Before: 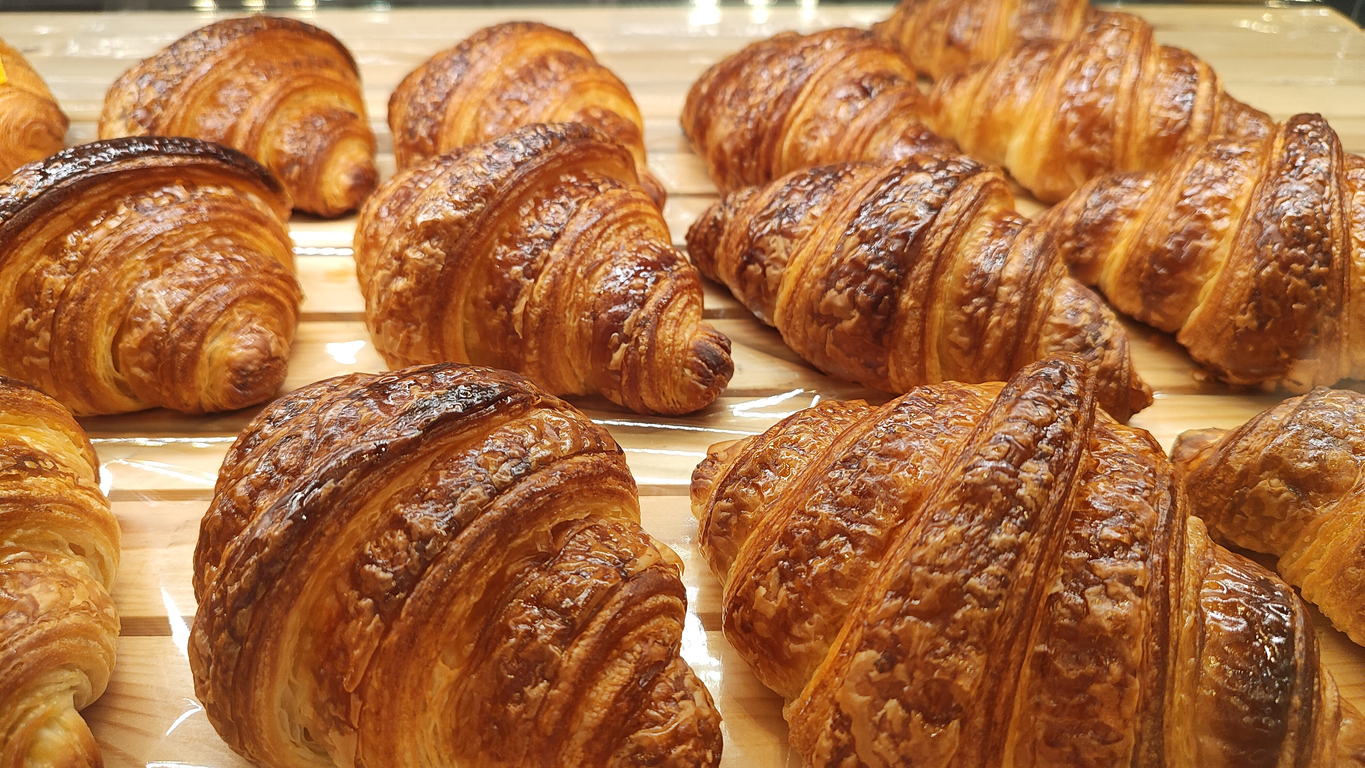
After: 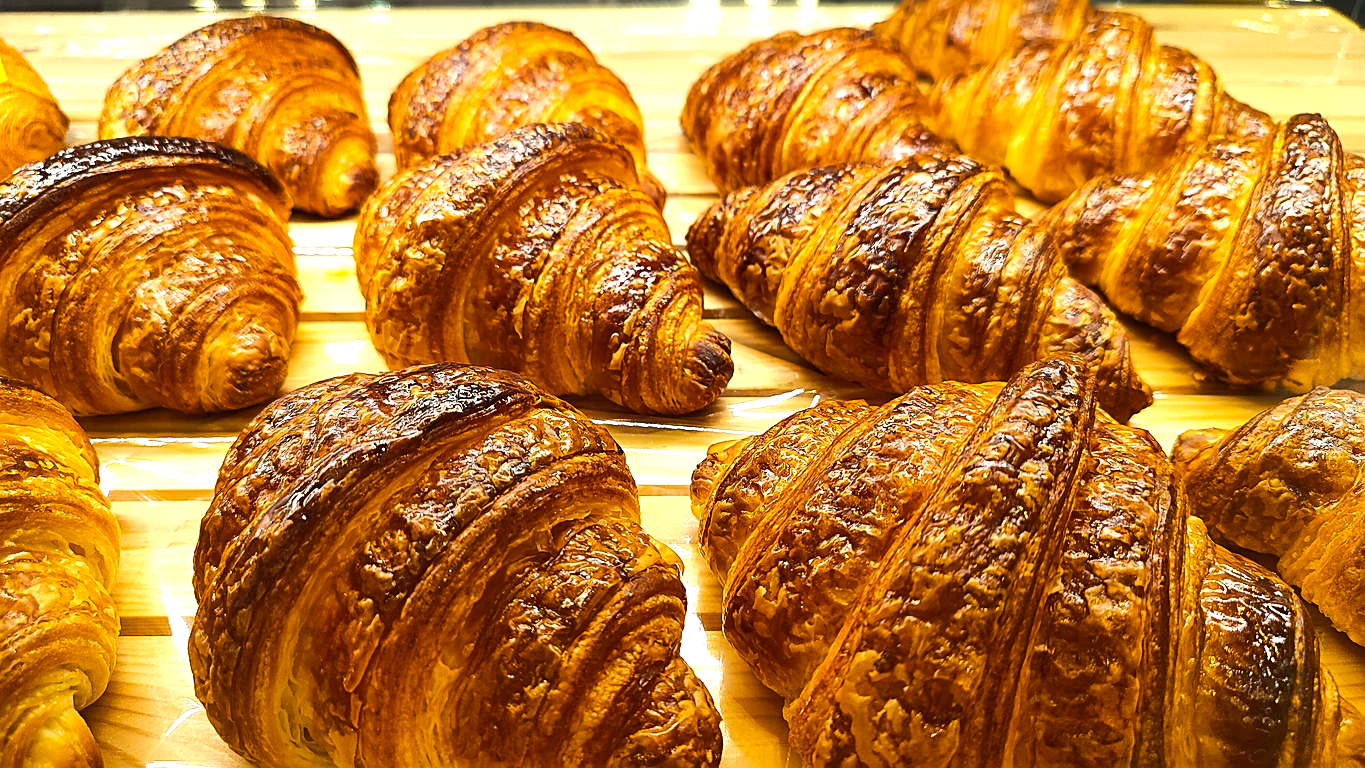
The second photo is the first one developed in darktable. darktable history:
sharpen: on, module defaults
color balance rgb: highlights gain › luminance 7.652%, highlights gain › chroma 1.979%, highlights gain › hue 92.3°, perceptual saturation grading › global saturation 29.717%, perceptual brilliance grading › highlights 18.478%, perceptual brilliance grading › mid-tones 32.449%, perceptual brilliance grading › shadows -30.566%, global vibrance 18.087%
